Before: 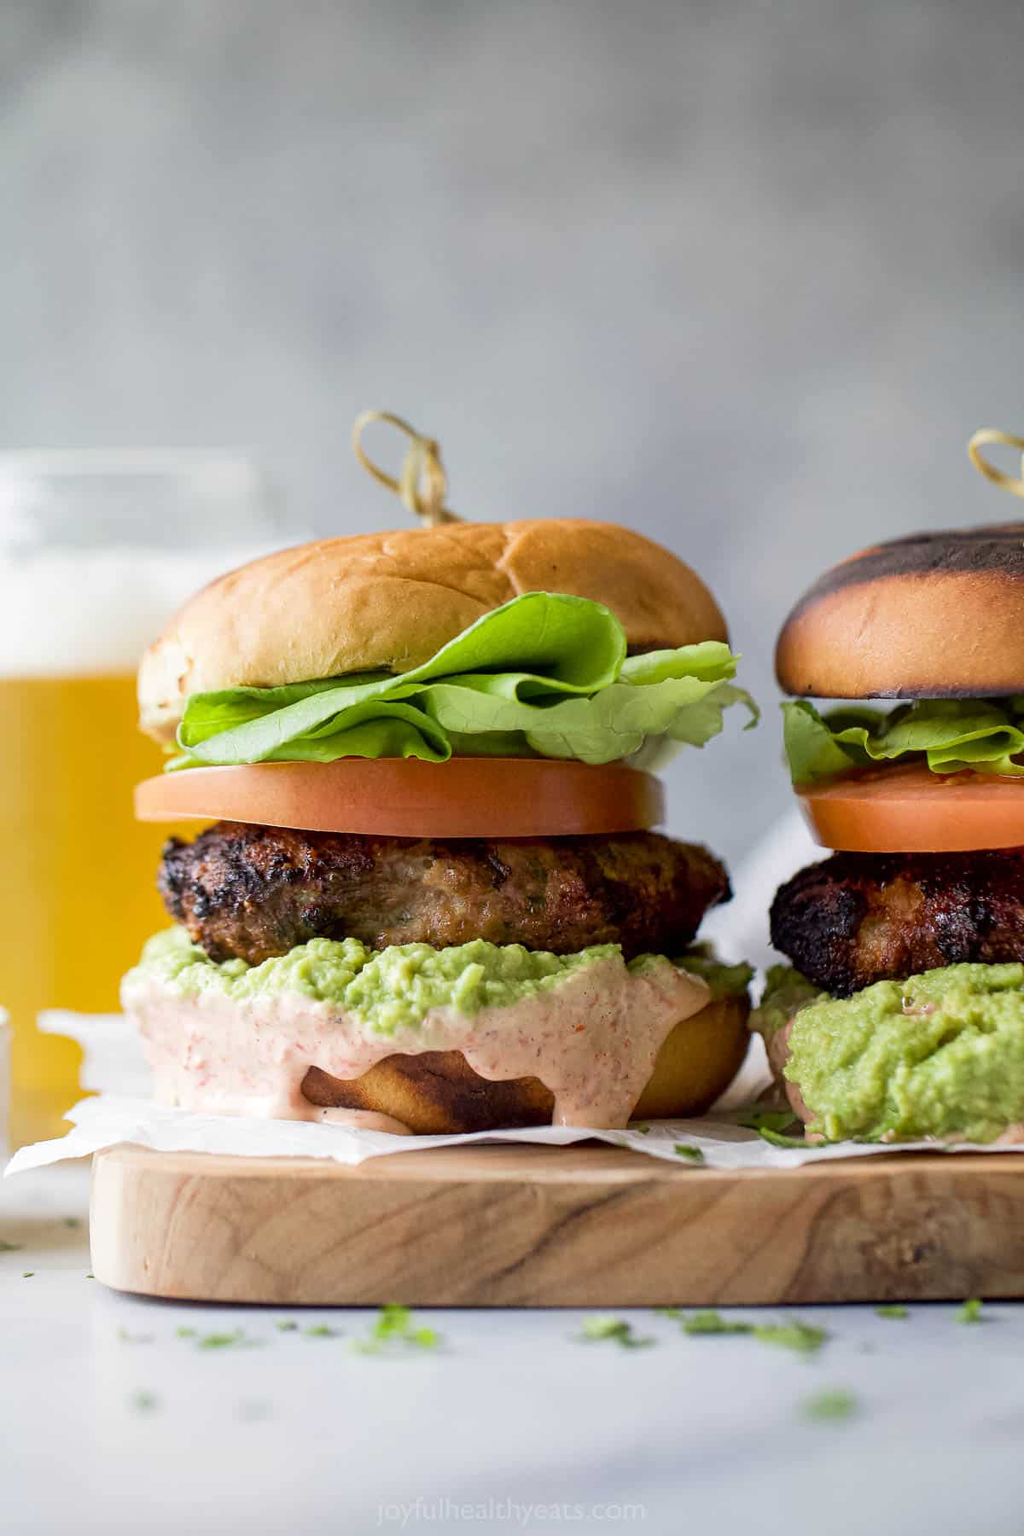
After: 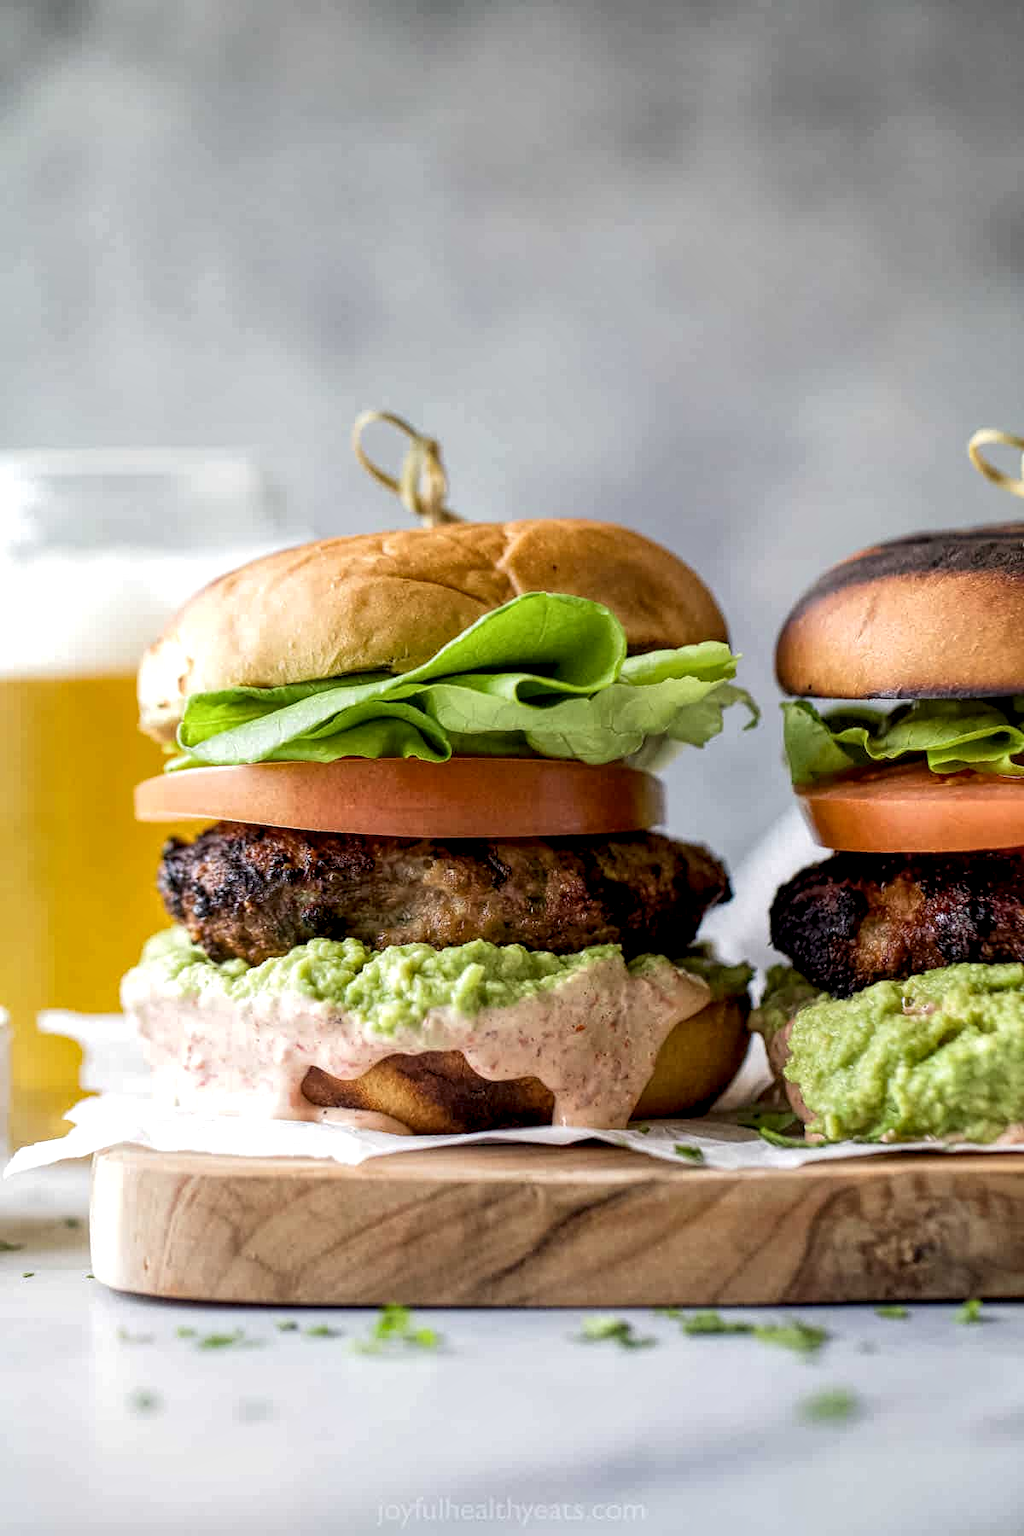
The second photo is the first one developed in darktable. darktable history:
local contrast: highlights 104%, shadows 102%, detail 200%, midtone range 0.2
